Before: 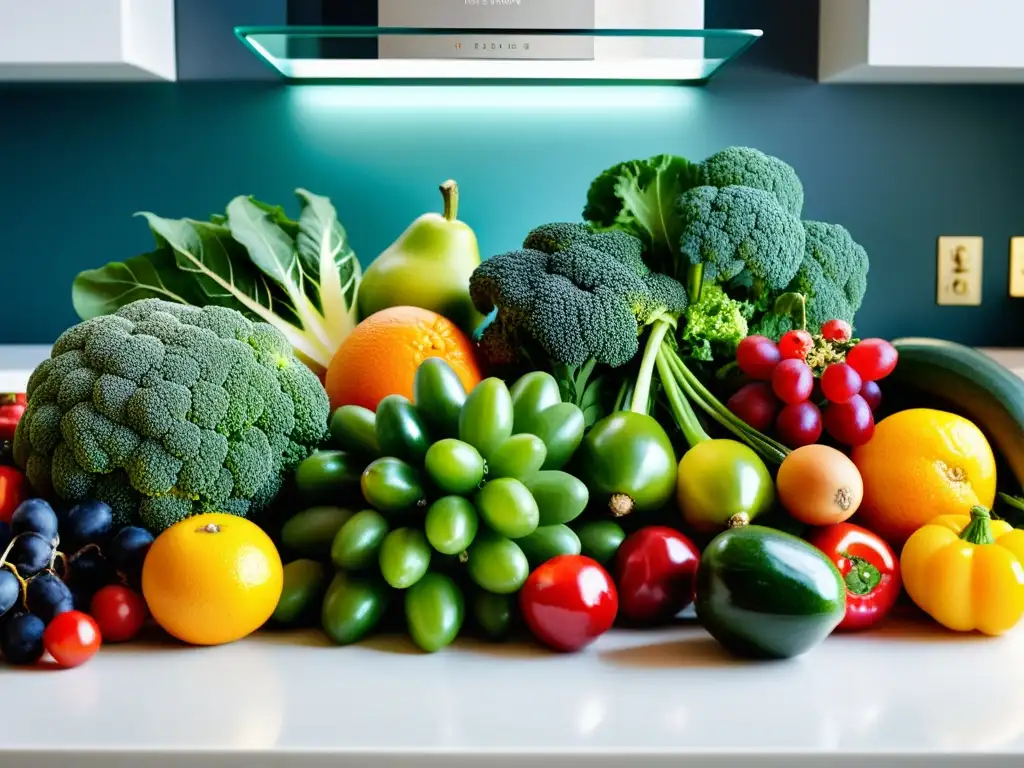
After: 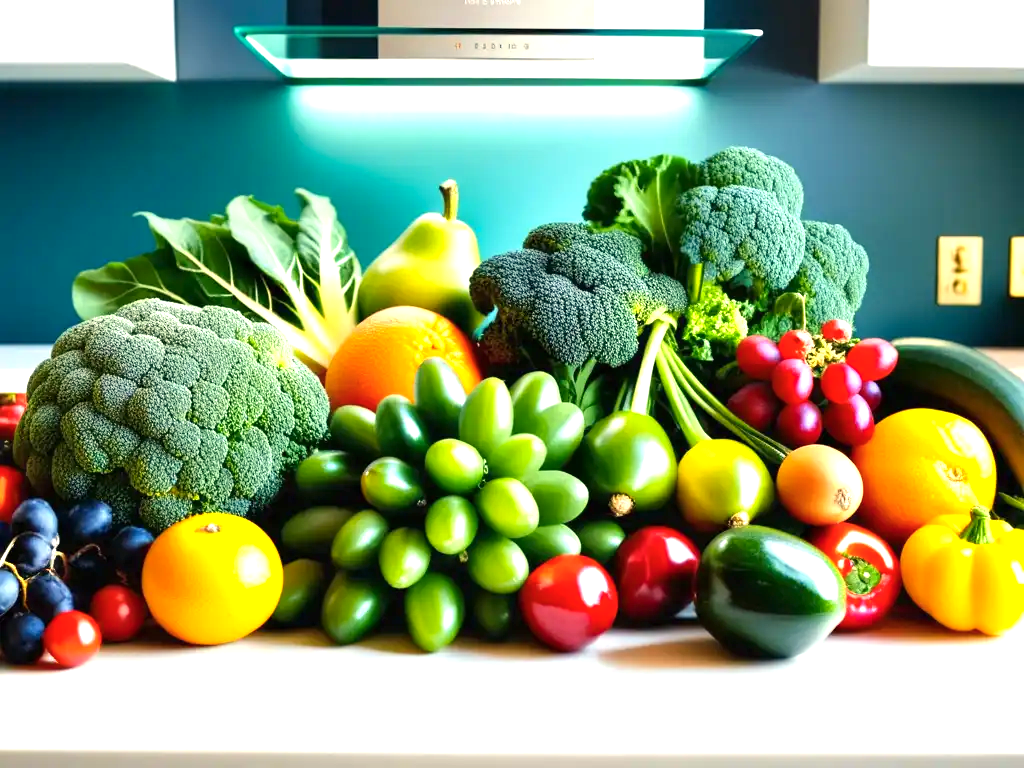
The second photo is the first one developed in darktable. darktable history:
color balance rgb: highlights gain › chroma 3.041%, highlights gain › hue 73.99°, perceptual saturation grading › global saturation 0.155%, global vibrance 20%
exposure: black level correction 0, exposure 0.894 EV, compensate exposure bias true, compensate highlight preservation false
